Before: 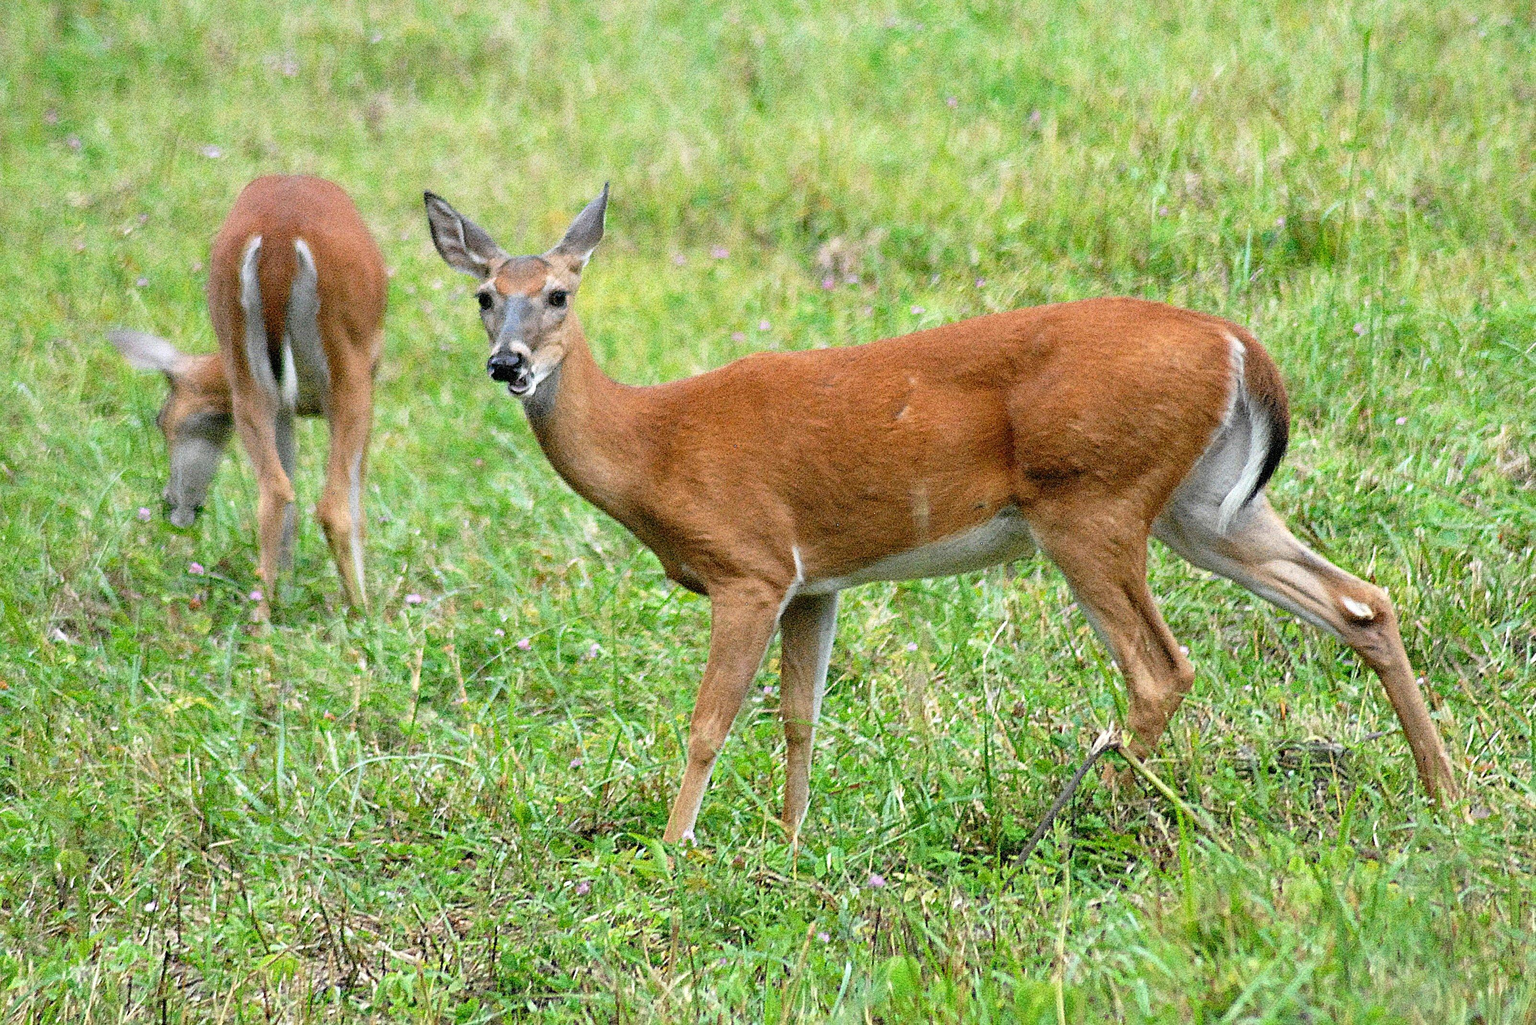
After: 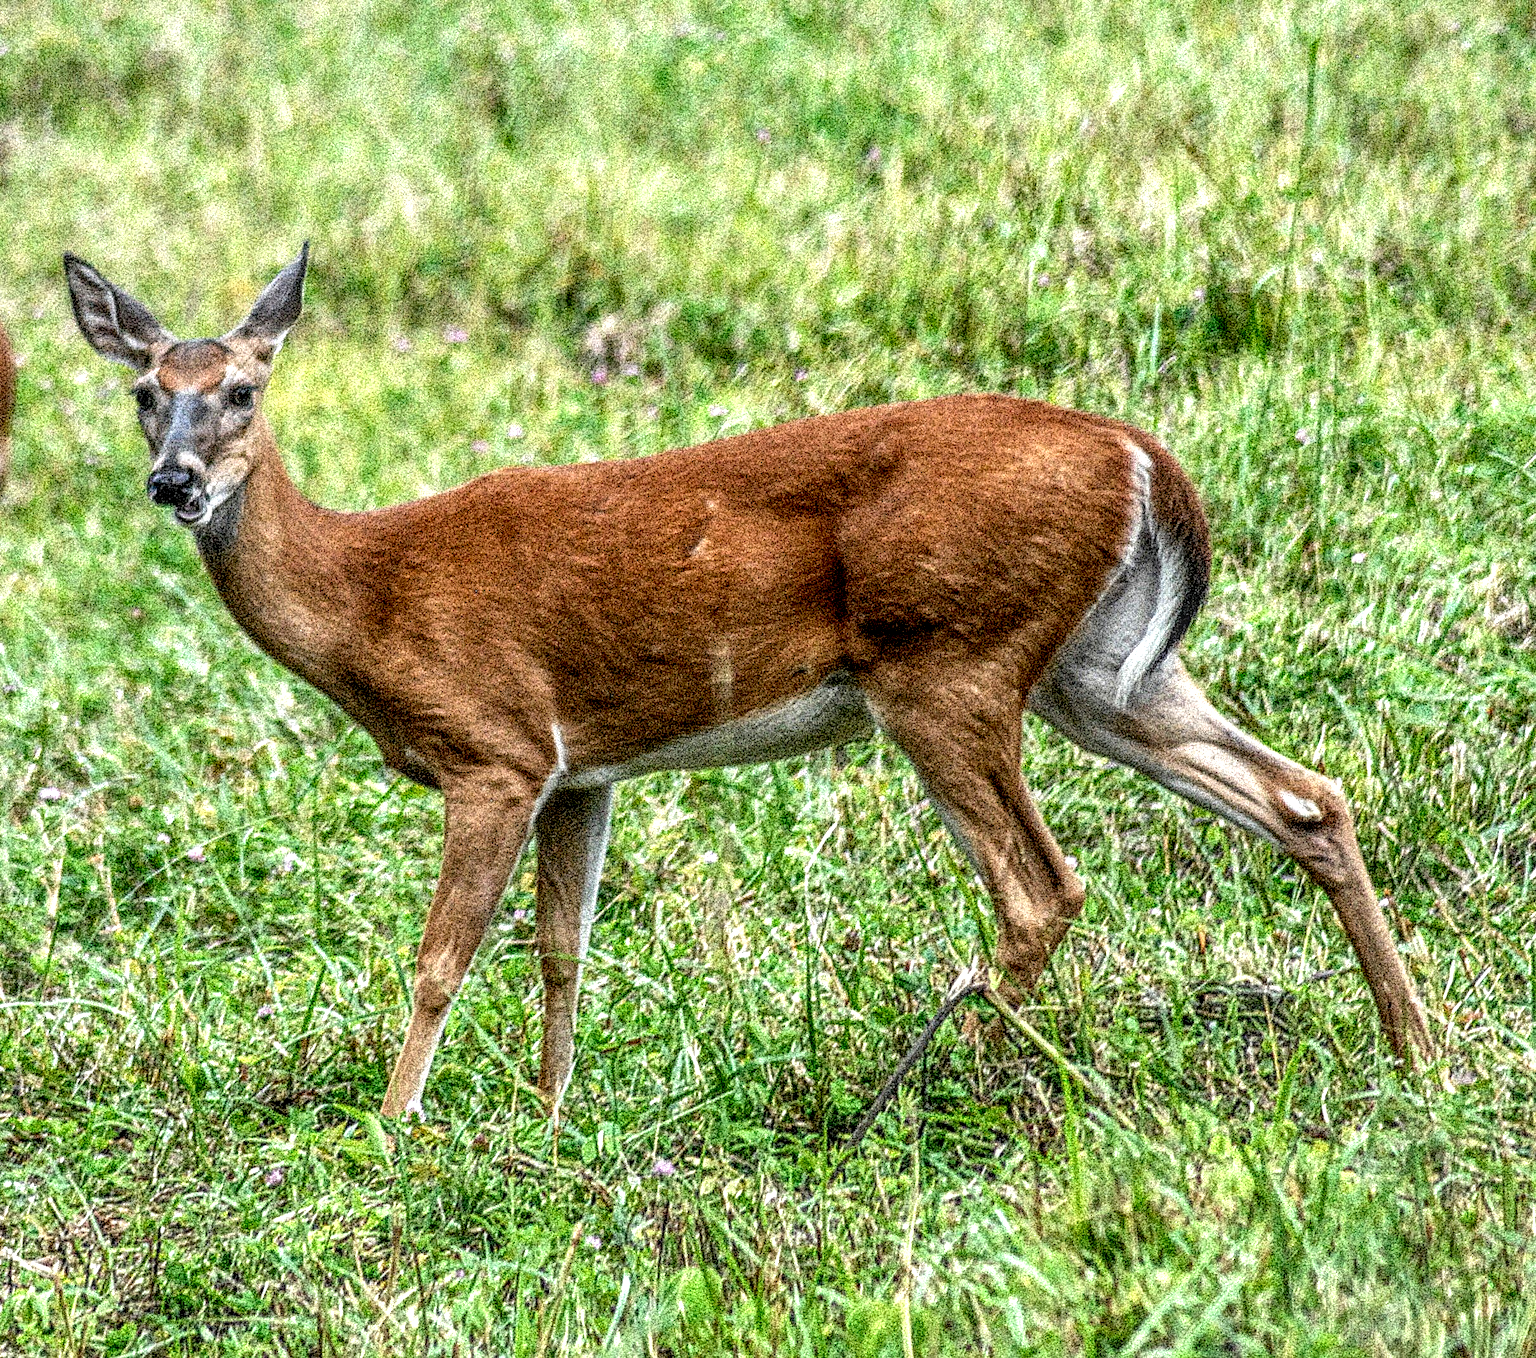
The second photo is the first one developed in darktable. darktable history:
crop and rotate: left 24.526%
local contrast: highlights 4%, shadows 6%, detail 298%, midtone range 0.302
